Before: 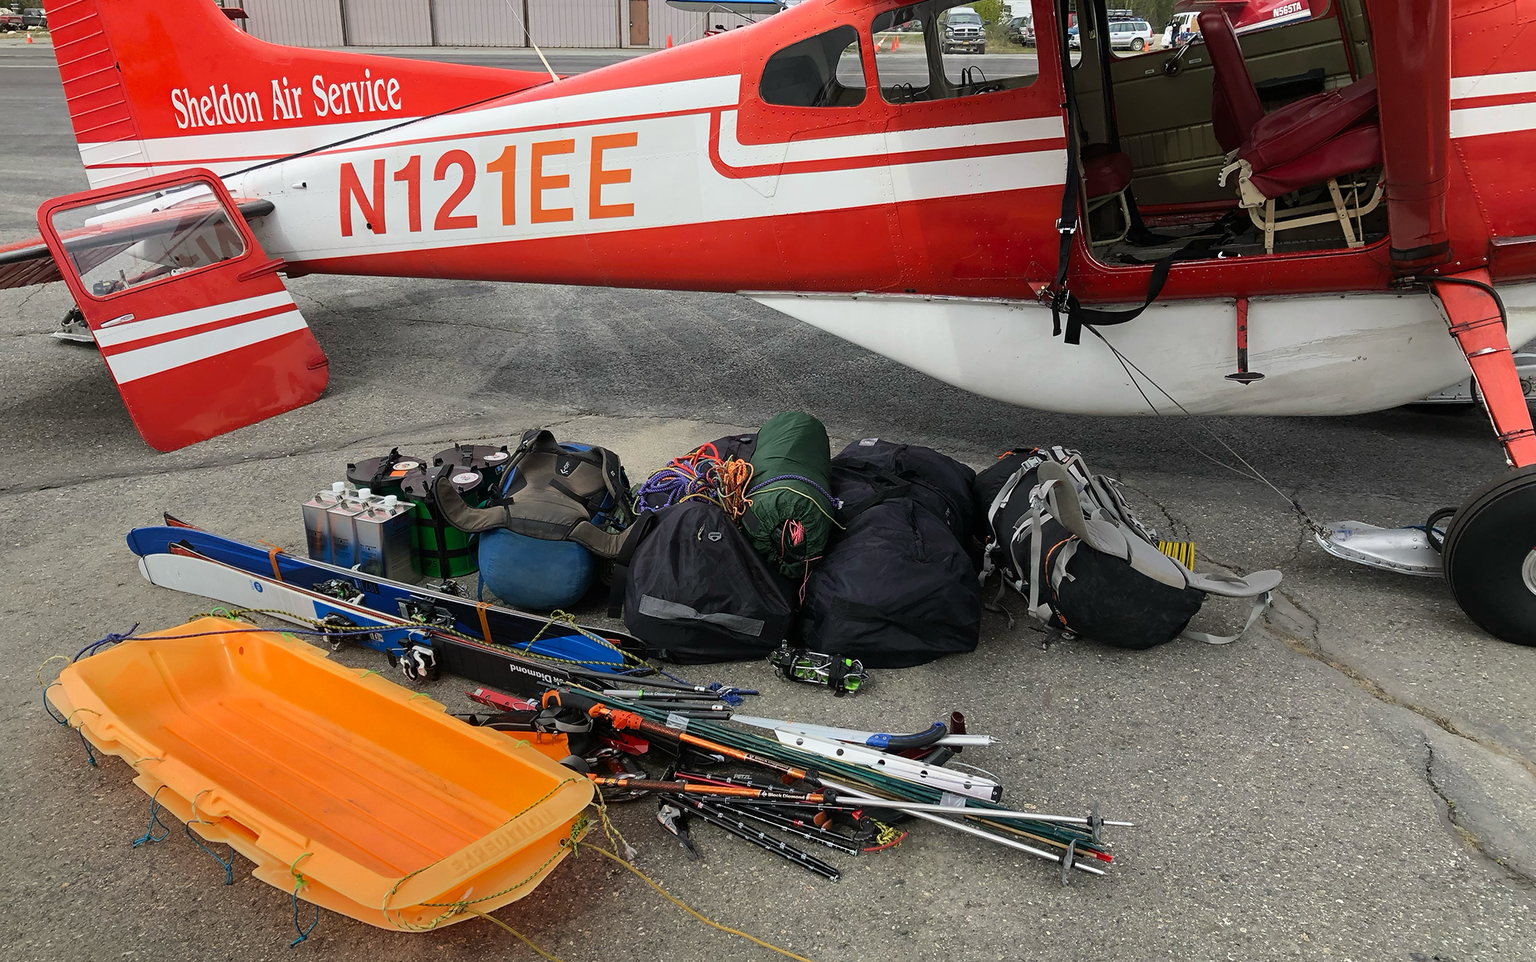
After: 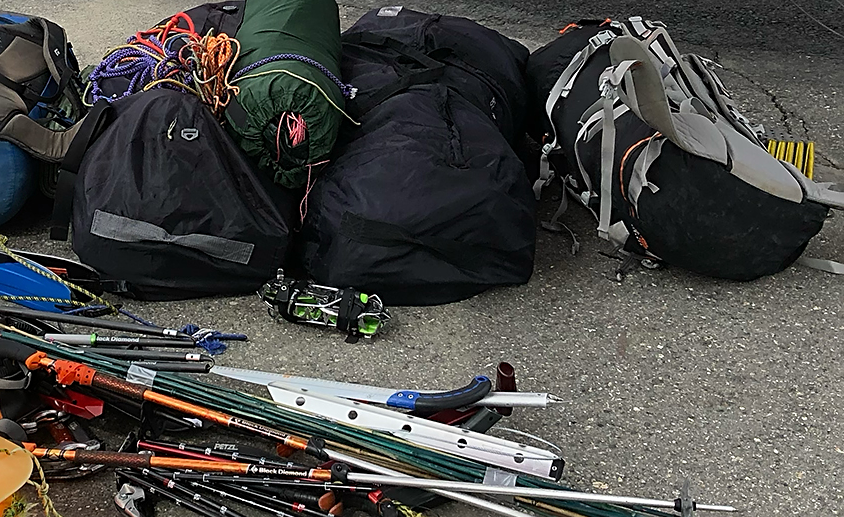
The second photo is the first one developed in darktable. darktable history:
sharpen: on, module defaults
crop: left 37.075%, top 45.053%, right 20.696%, bottom 13.634%
